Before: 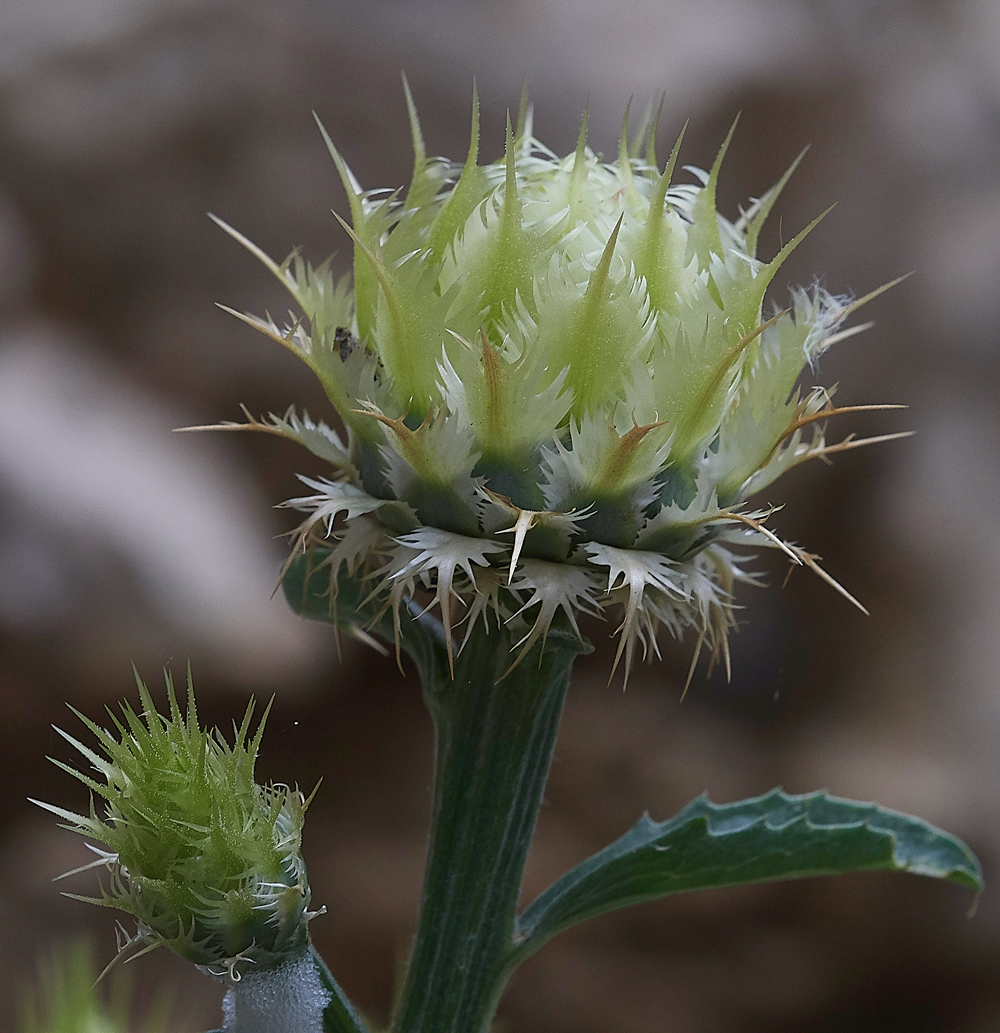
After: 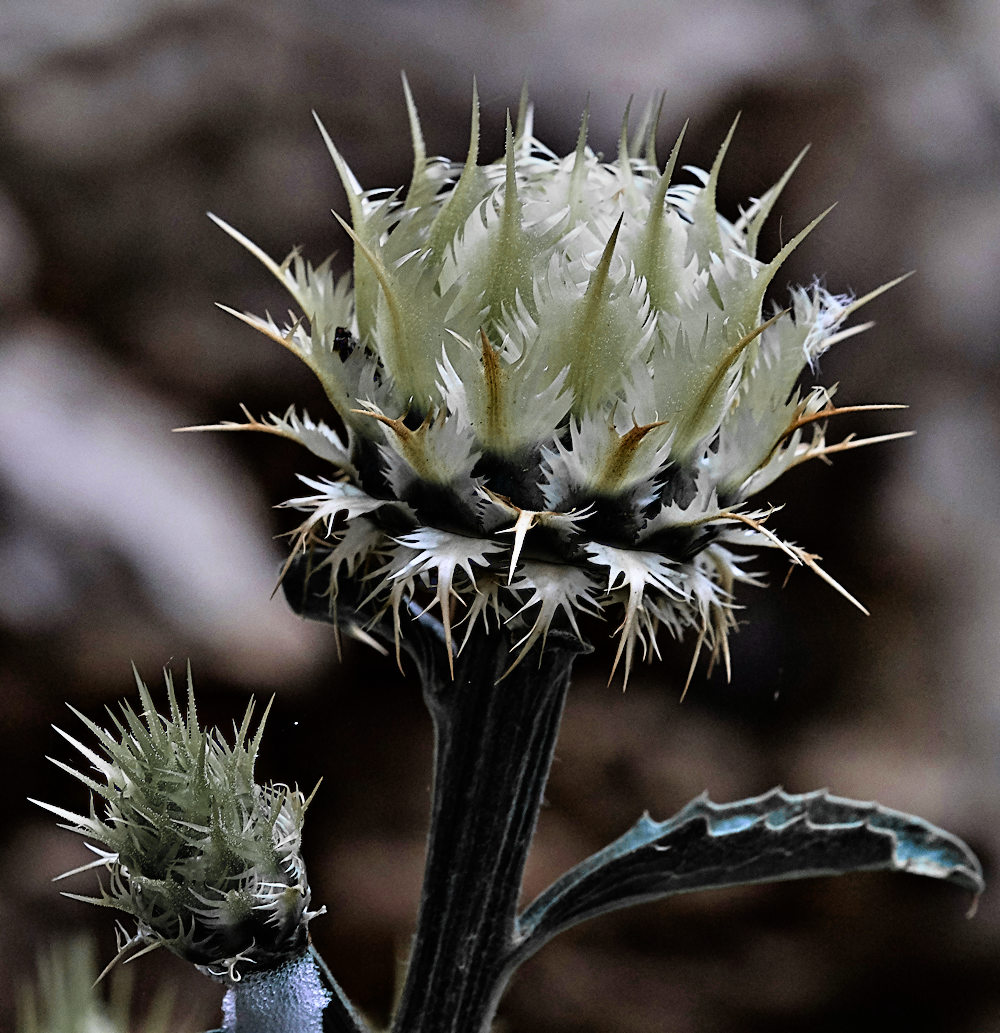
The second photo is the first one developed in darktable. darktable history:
contrast equalizer: octaves 7, y [[0.48, 0.654, 0.731, 0.706, 0.772, 0.382], [0.55 ×6], [0 ×6], [0 ×6], [0 ×6]]
color zones: curves: ch0 [(0, 0.363) (0.128, 0.373) (0.25, 0.5) (0.402, 0.407) (0.521, 0.525) (0.63, 0.559) (0.729, 0.662) (0.867, 0.471)]; ch1 [(0, 0.515) (0.136, 0.618) (0.25, 0.5) (0.378, 0) (0.516, 0) (0.622, 0.593) (0.737, 0.819) (0.87, 0.593)]; ch2 [(0, 0.529) (0.128, 0.471) (0.282, 0.451) (0.386, 0.662) (0.516, 0.525) (0.633, 0.554) (0.75, 0.62) (0.875, 0.441)]
filmic rgb: black relative exposure -7.75 EV, white relative exposure 4.4 EV, threshold 3 EV, hardness 3.76, latitude 50%, contrast 1.1, color science v5 (2021), contrast in shadows safe, contrast in highlights safe, enable highlight reconstruction true
